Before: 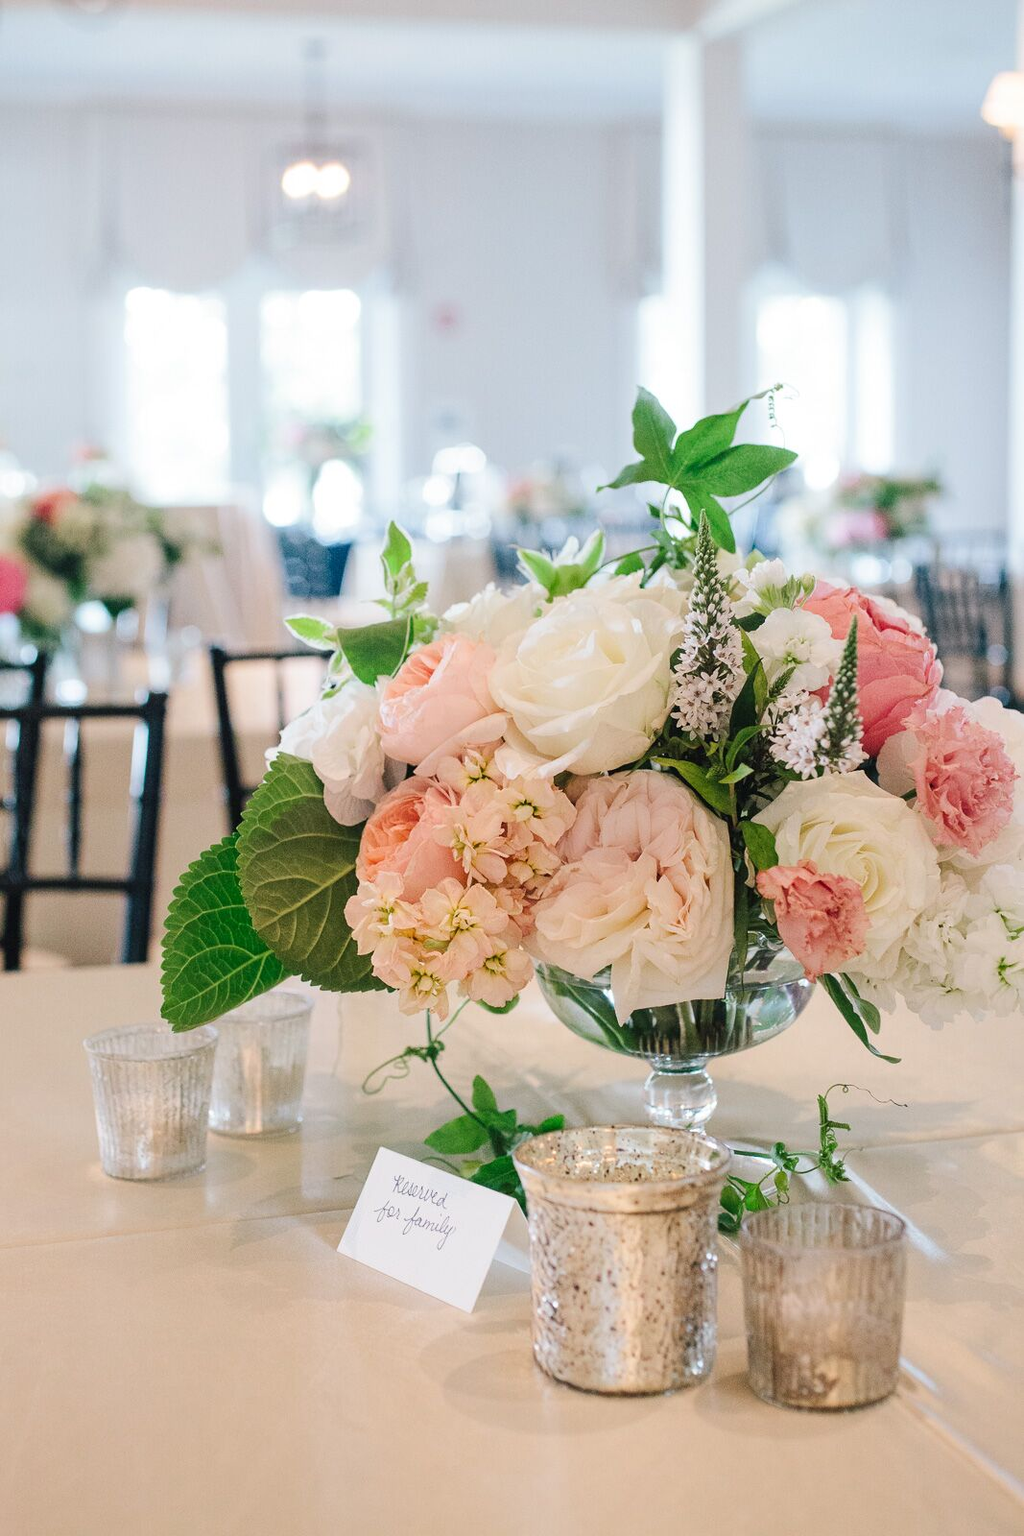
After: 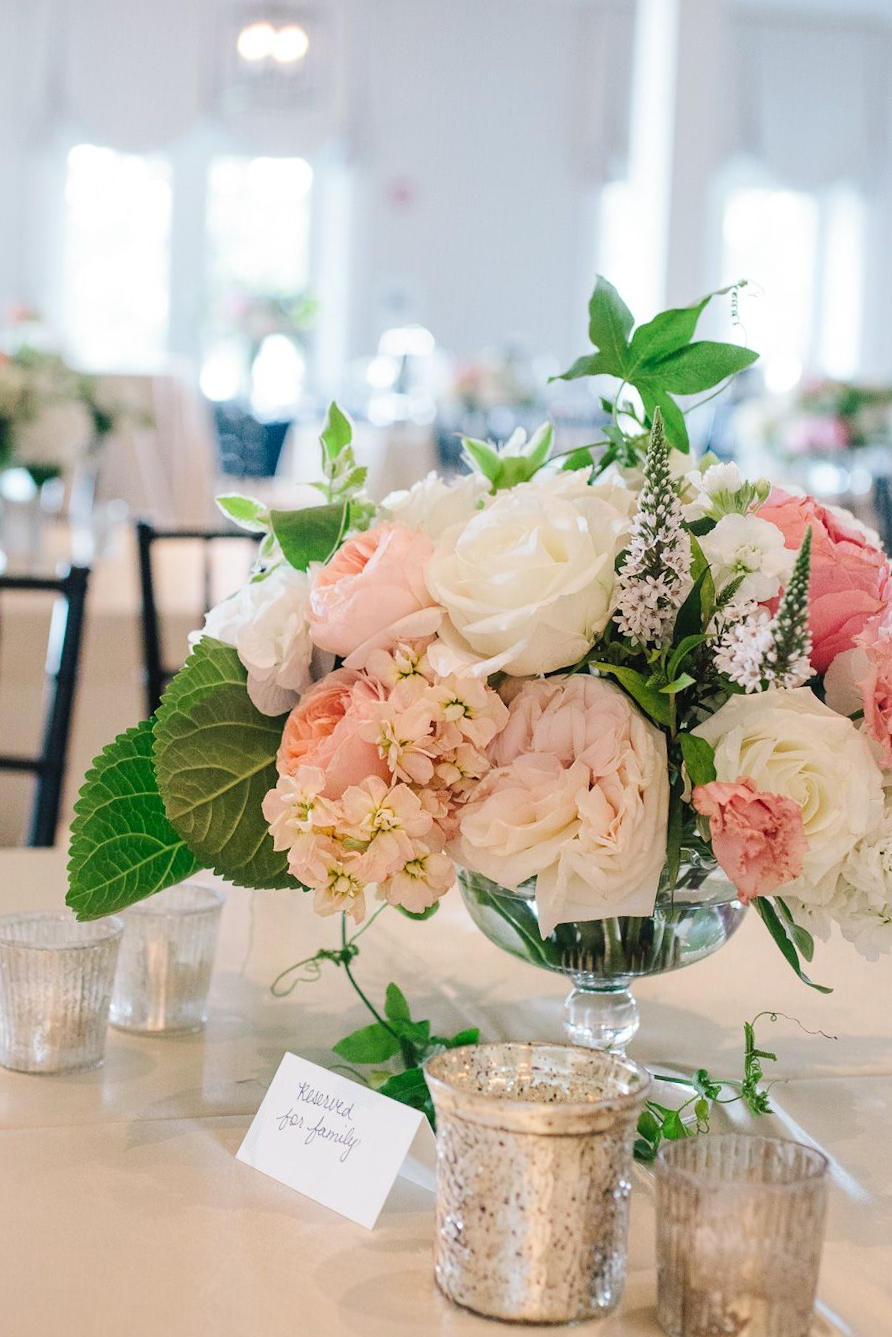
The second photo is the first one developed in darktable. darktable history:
crop and rotate: angle -3.05°, left 5.174%, top 5.185%, right 4.606%, bottom 4.698%
